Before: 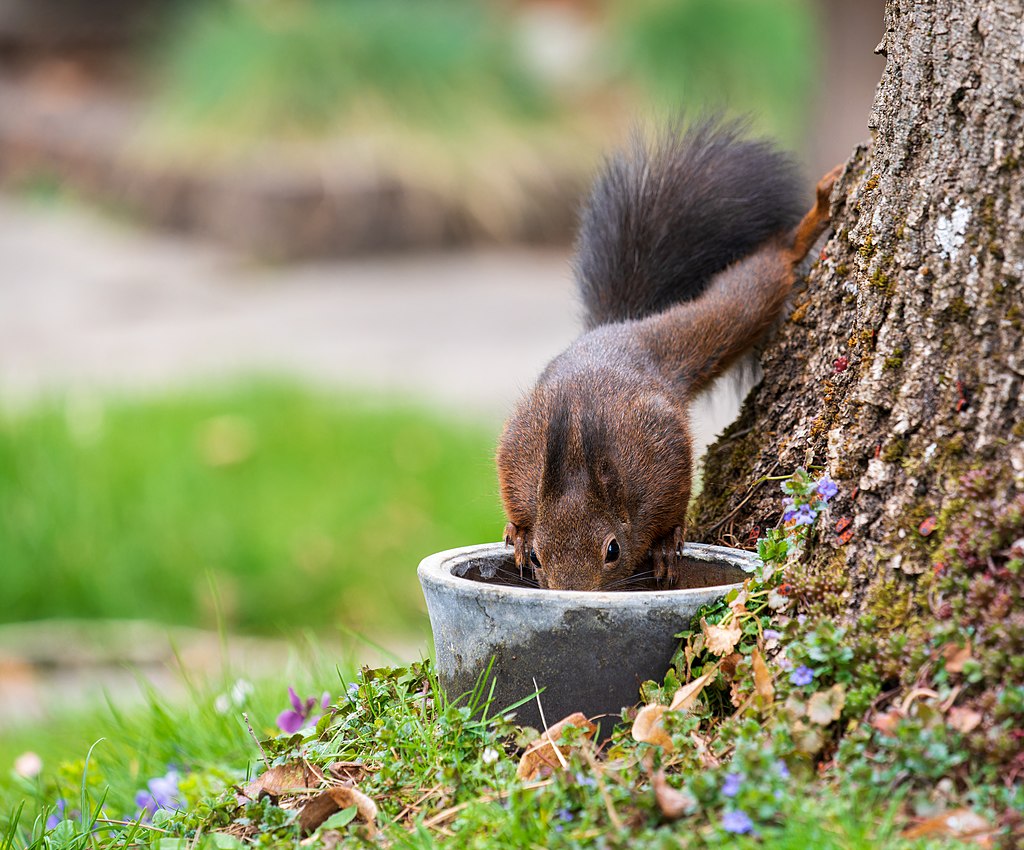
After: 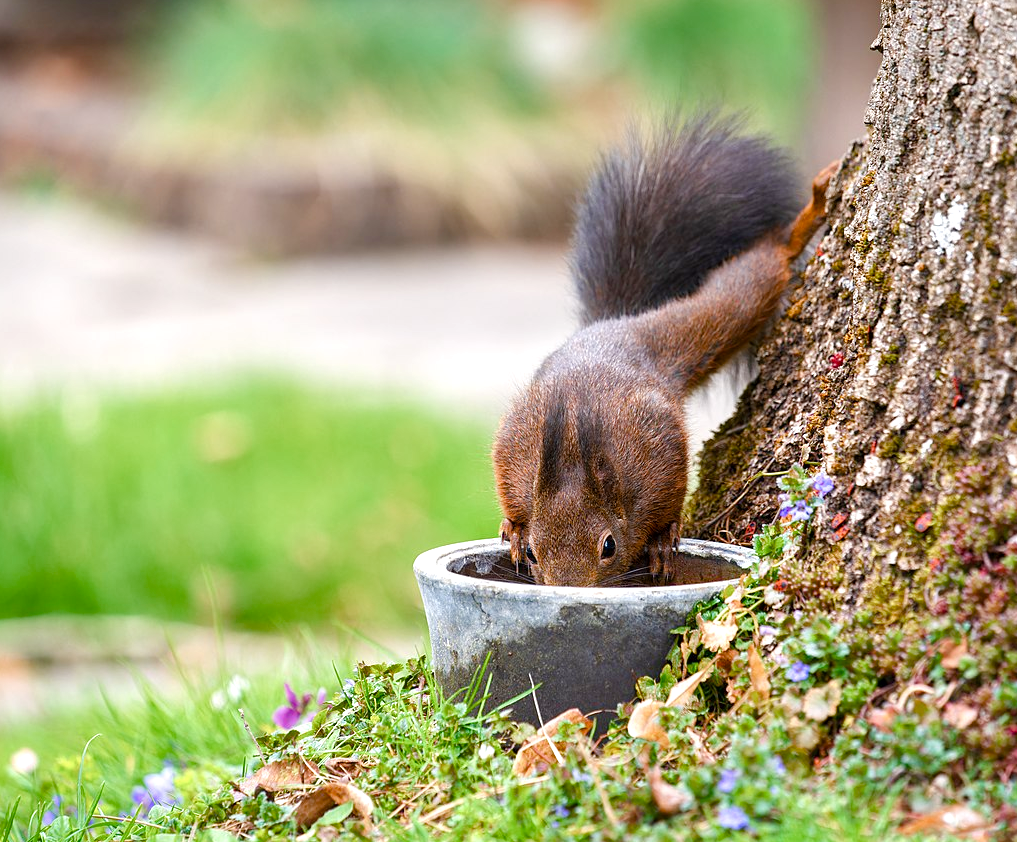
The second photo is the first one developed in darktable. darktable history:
color balance rgb: perceptual saturation grading › global saturation 20%, perceptual saturation grading › highlights -50%, perceptual saturation grading › shadows 30%, perceptual brilliance grading › global brilliance 10%, perceptual brilliance grading › shadows 15%
crop: left 0.434%, top 0.485%, right 0.244%, bottom 0.386%
shadows and highlights: radius 331.84, shadows 53.55, highlights -100, compress 94.63%, highlights color adjustment 73.23%, soften with gaussian
base curve: preserve colors none
